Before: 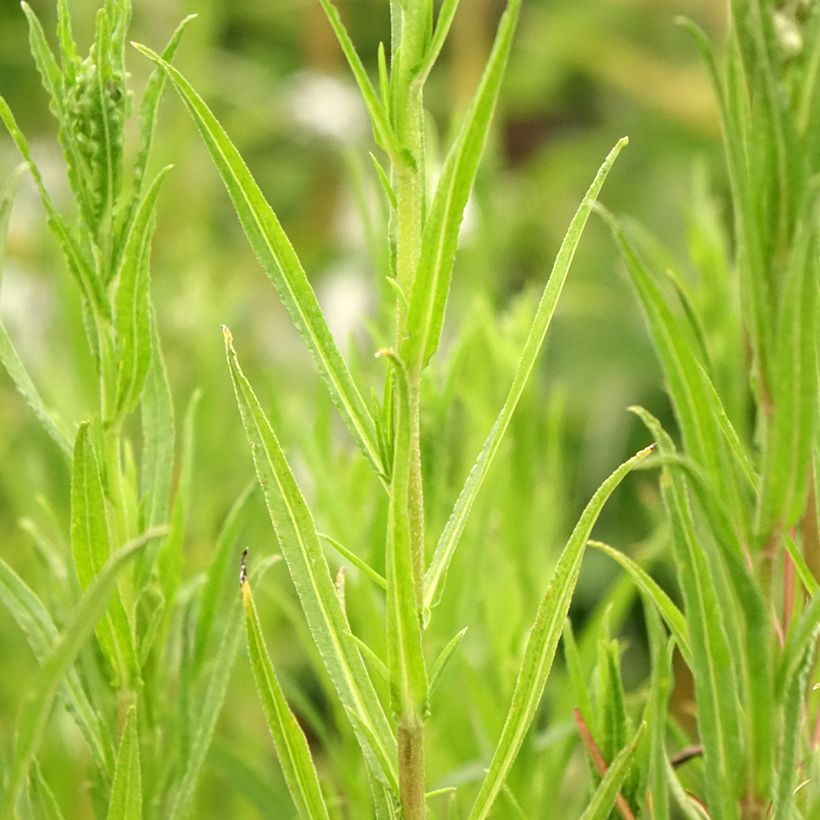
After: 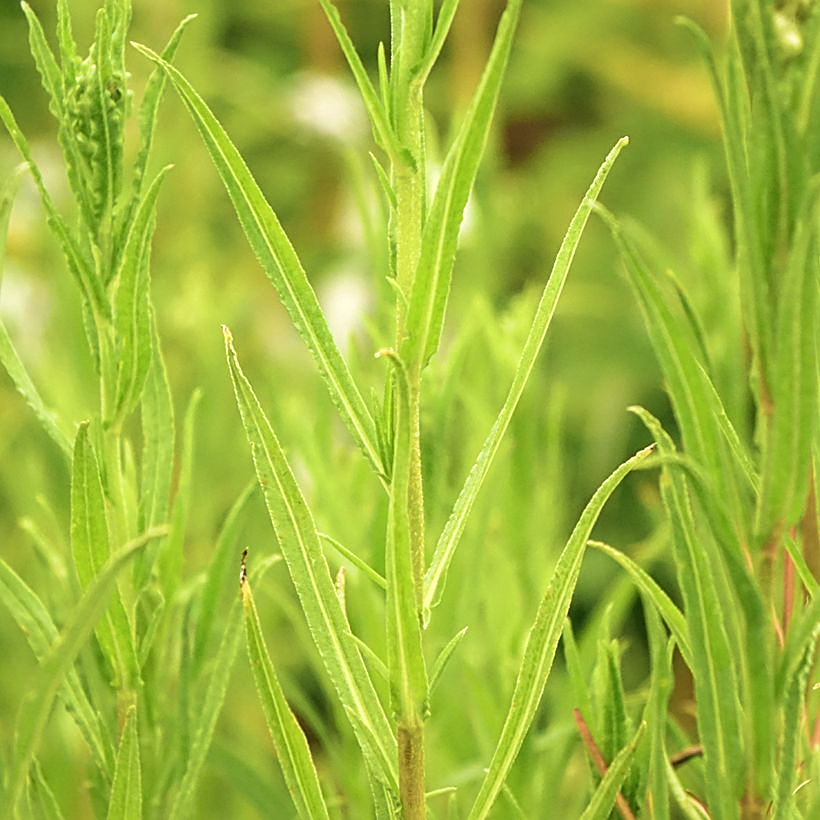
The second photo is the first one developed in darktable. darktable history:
contrast brightness saturation: saturation -0.05
velvia: strength 67.07%, mid-tones bias 0.972
sharpen: on, module defaults
